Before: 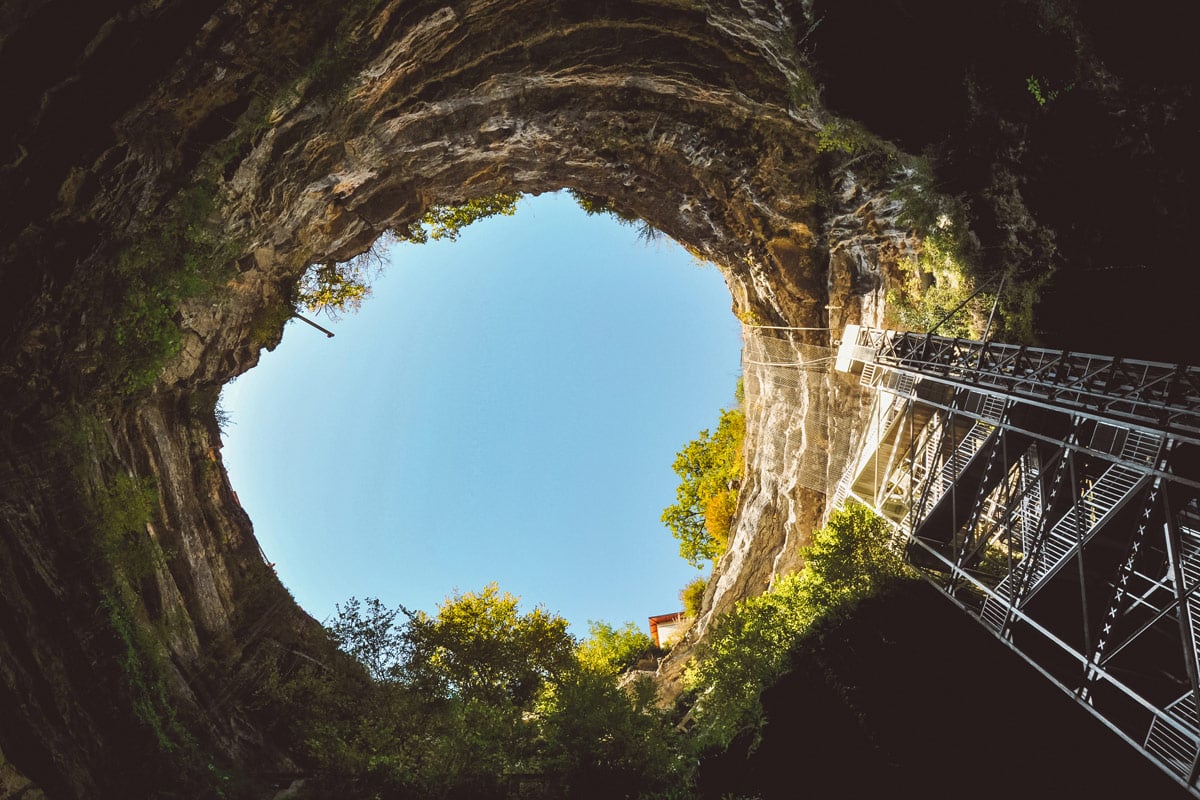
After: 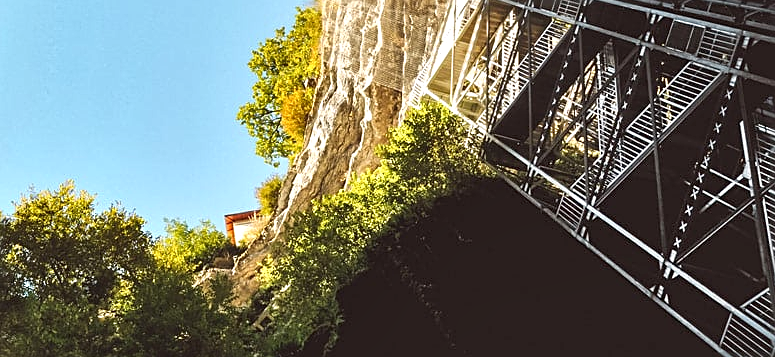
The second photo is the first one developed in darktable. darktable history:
local contrast: mode bilateral grid, contrast 20, coarseness 50, detail 144%, midtone range 0.2
crop and rotate: left 35.38%, top 50.431%, bottom 4.881%
exposure: exposure 0.299 EV, compensate highlight preservation false
sharpen: on, module defaults
